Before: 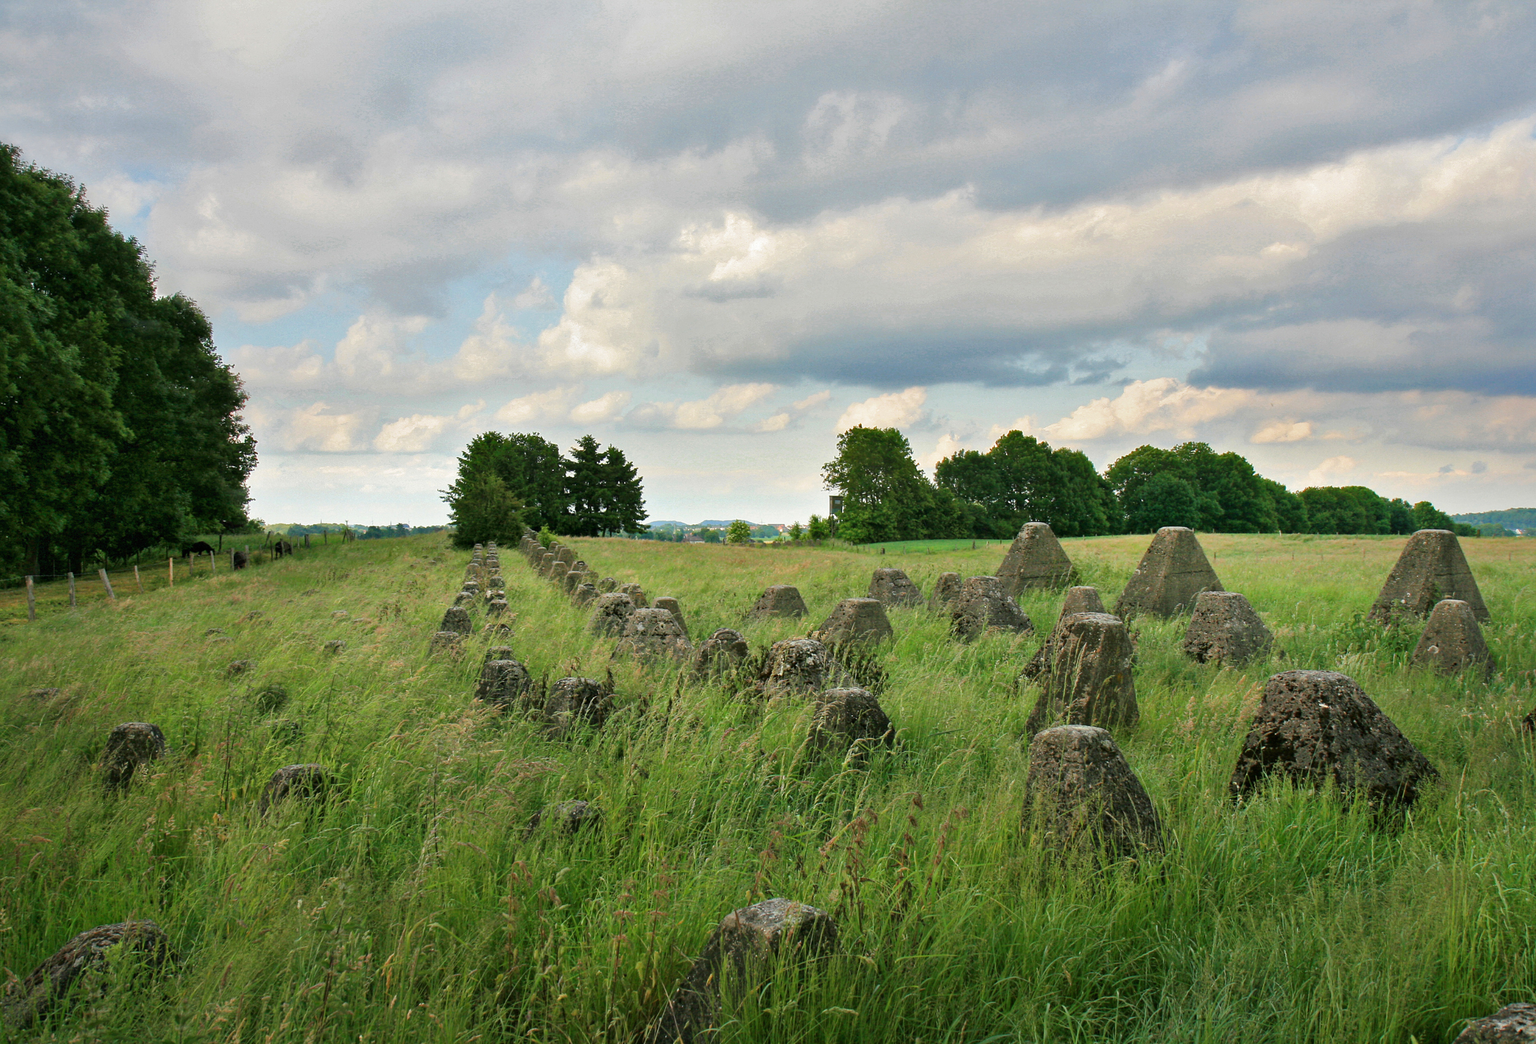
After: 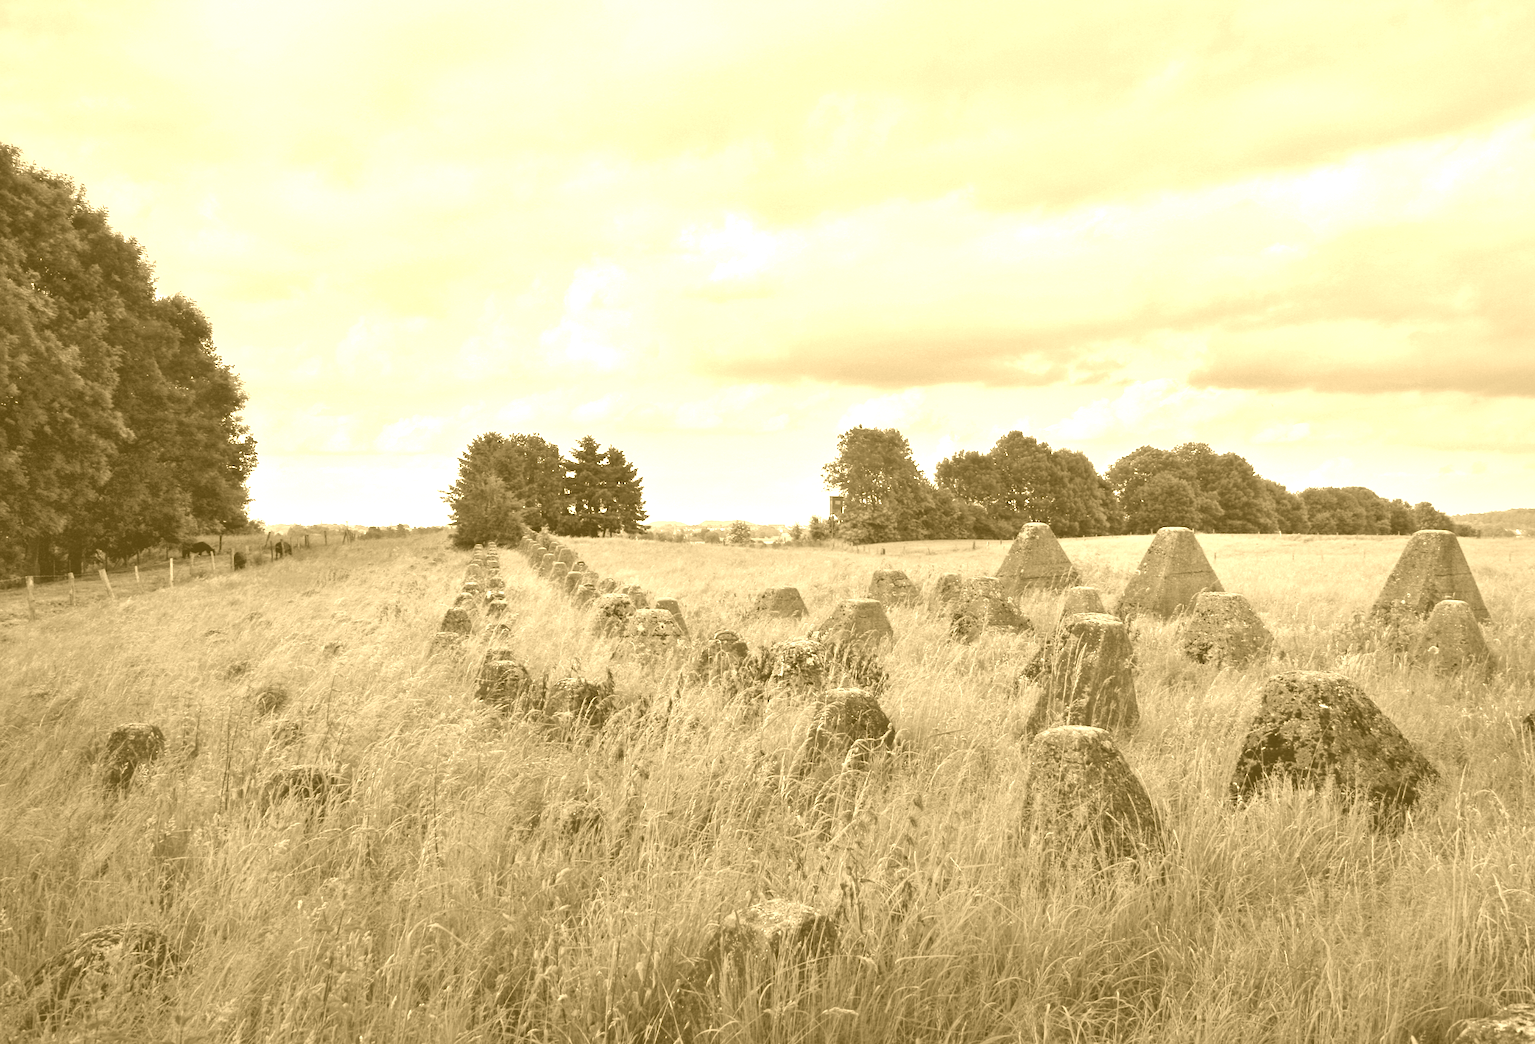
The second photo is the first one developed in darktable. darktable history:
colorize: hue 36°, source mix 100%
white balance: red 1.004, blue 1.096
